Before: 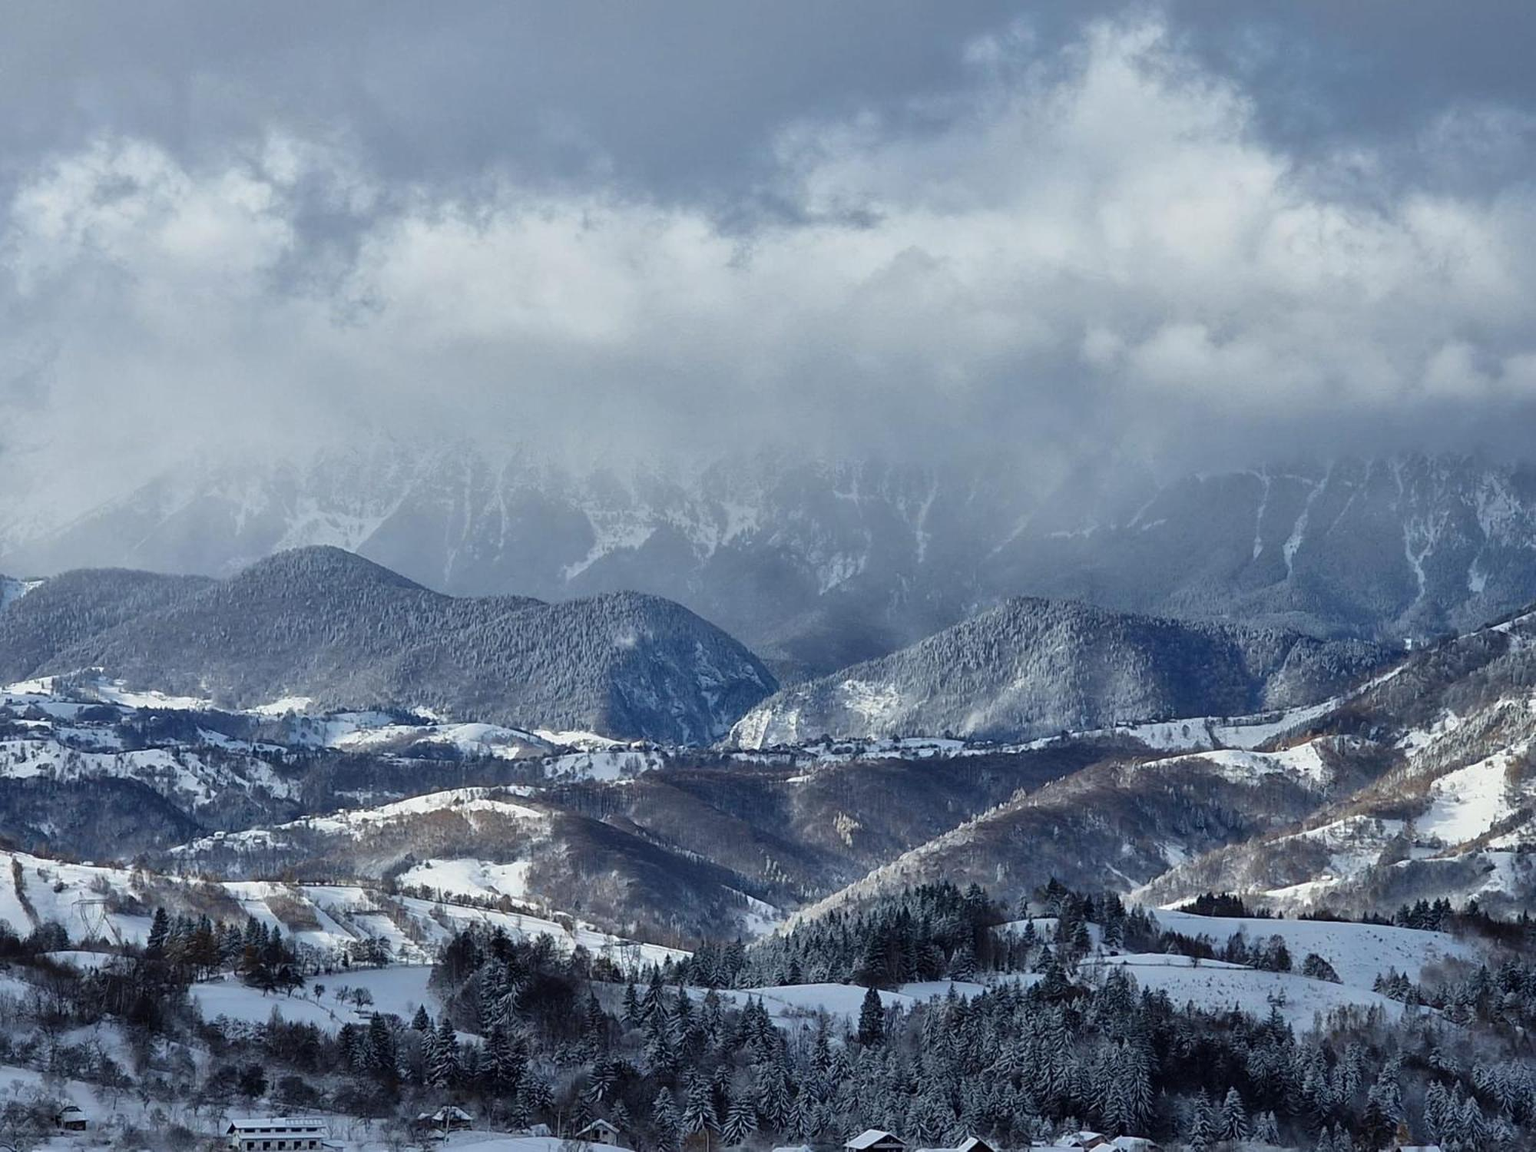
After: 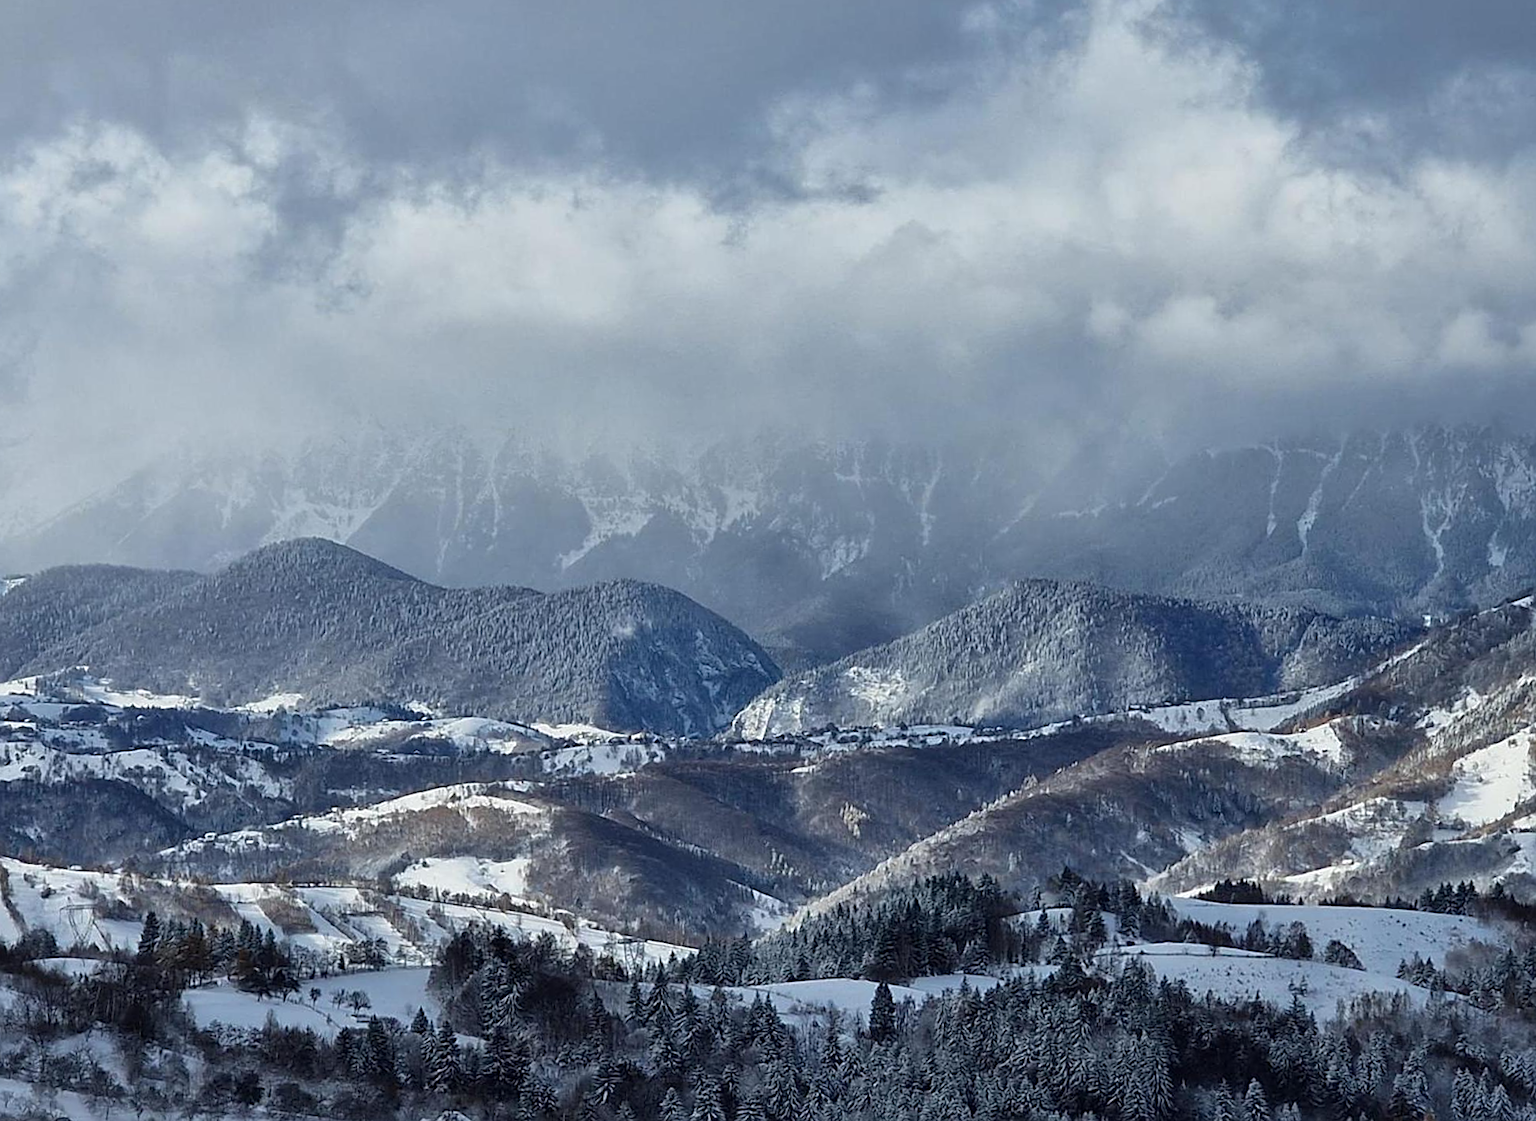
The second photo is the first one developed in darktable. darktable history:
crop and rotate: angle -0.5°
rotate and perspective: rotation -1.42°, crop left 0.016, crop right 0.984, crop top 0.035, crop bottom 0.965
sharpen: on, module defaults
